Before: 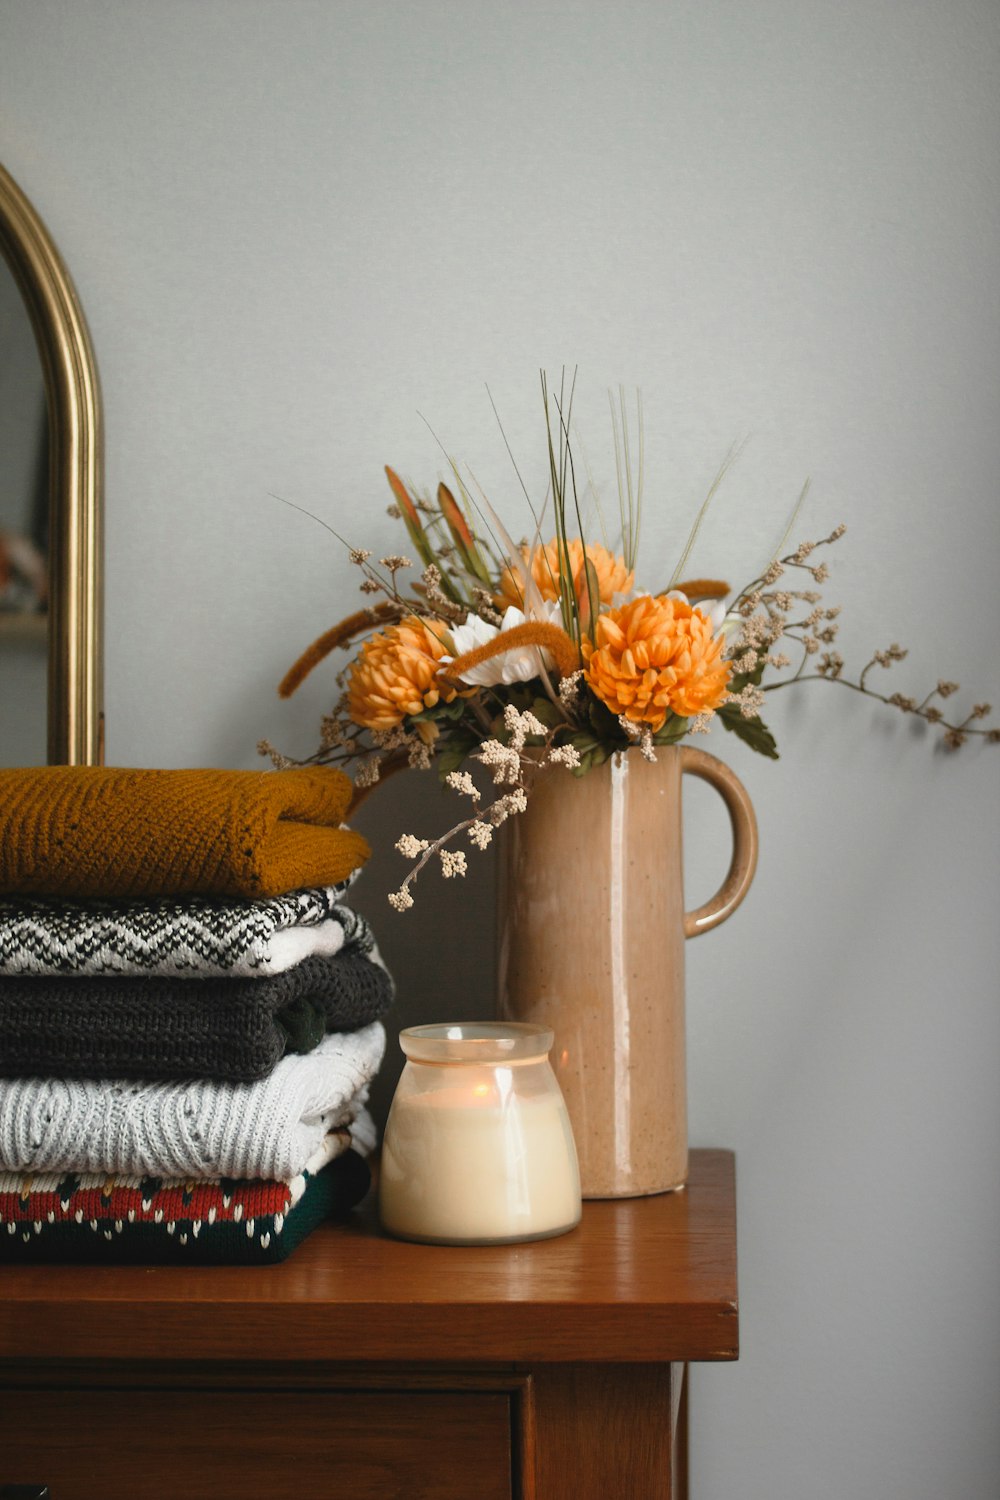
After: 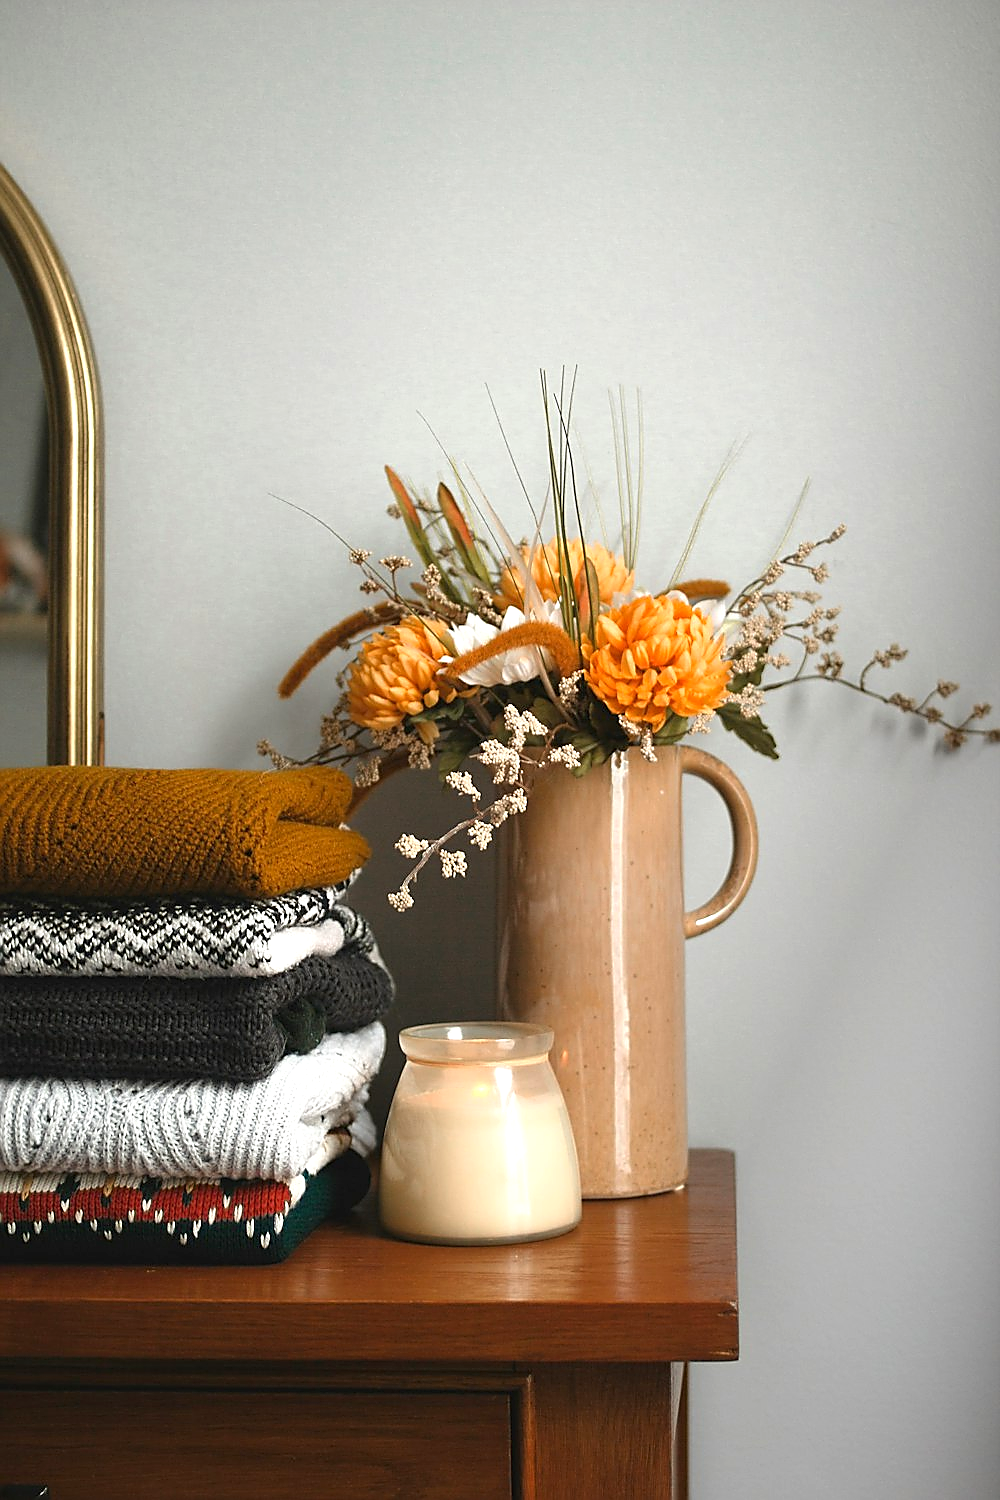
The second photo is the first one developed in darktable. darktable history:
sharpen: radius 1.361, amount 1.236, threshold 0.702
exposure: black level correction 0.001, exposure 0.5 EV, compensate exposure bias true, compensate highlight preservation false
